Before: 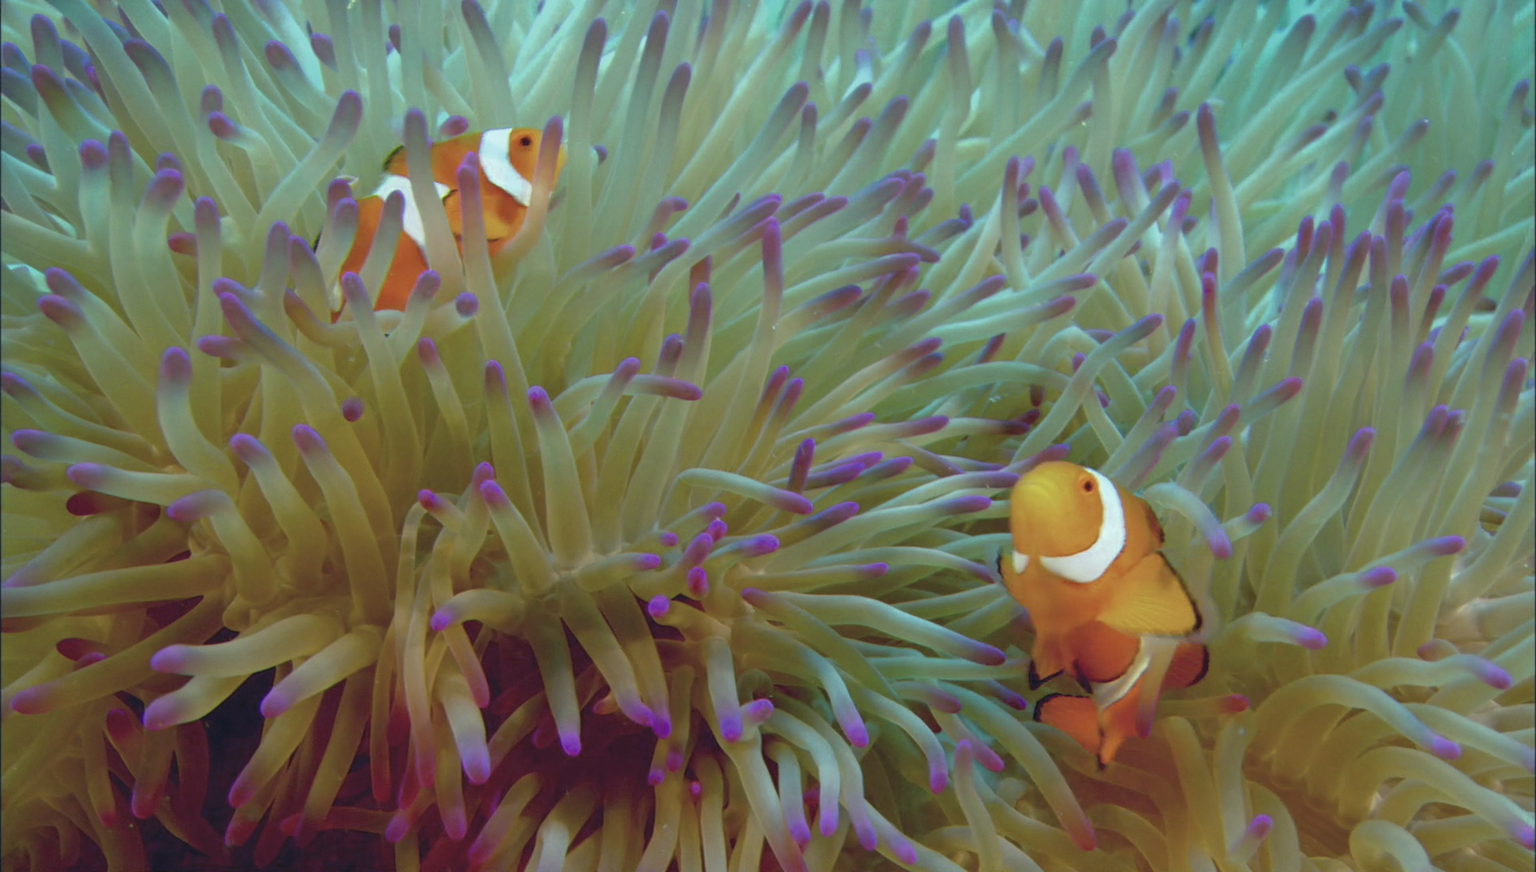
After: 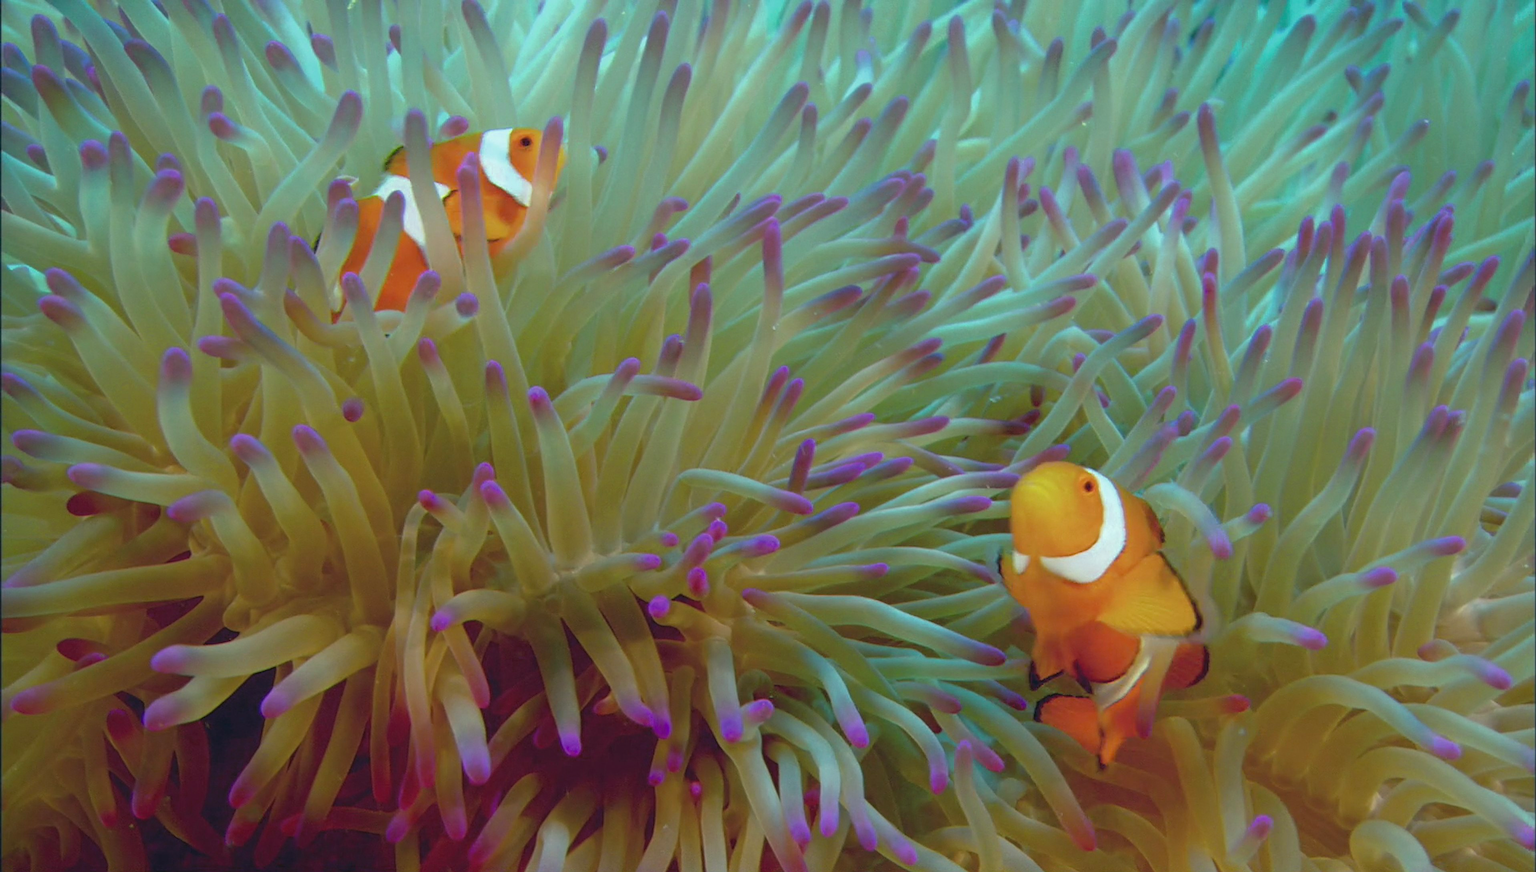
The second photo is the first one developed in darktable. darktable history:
shadows and highlights: shadows -24.53, highlights 50, soften with gaussian
sharpen: on, module defaults
